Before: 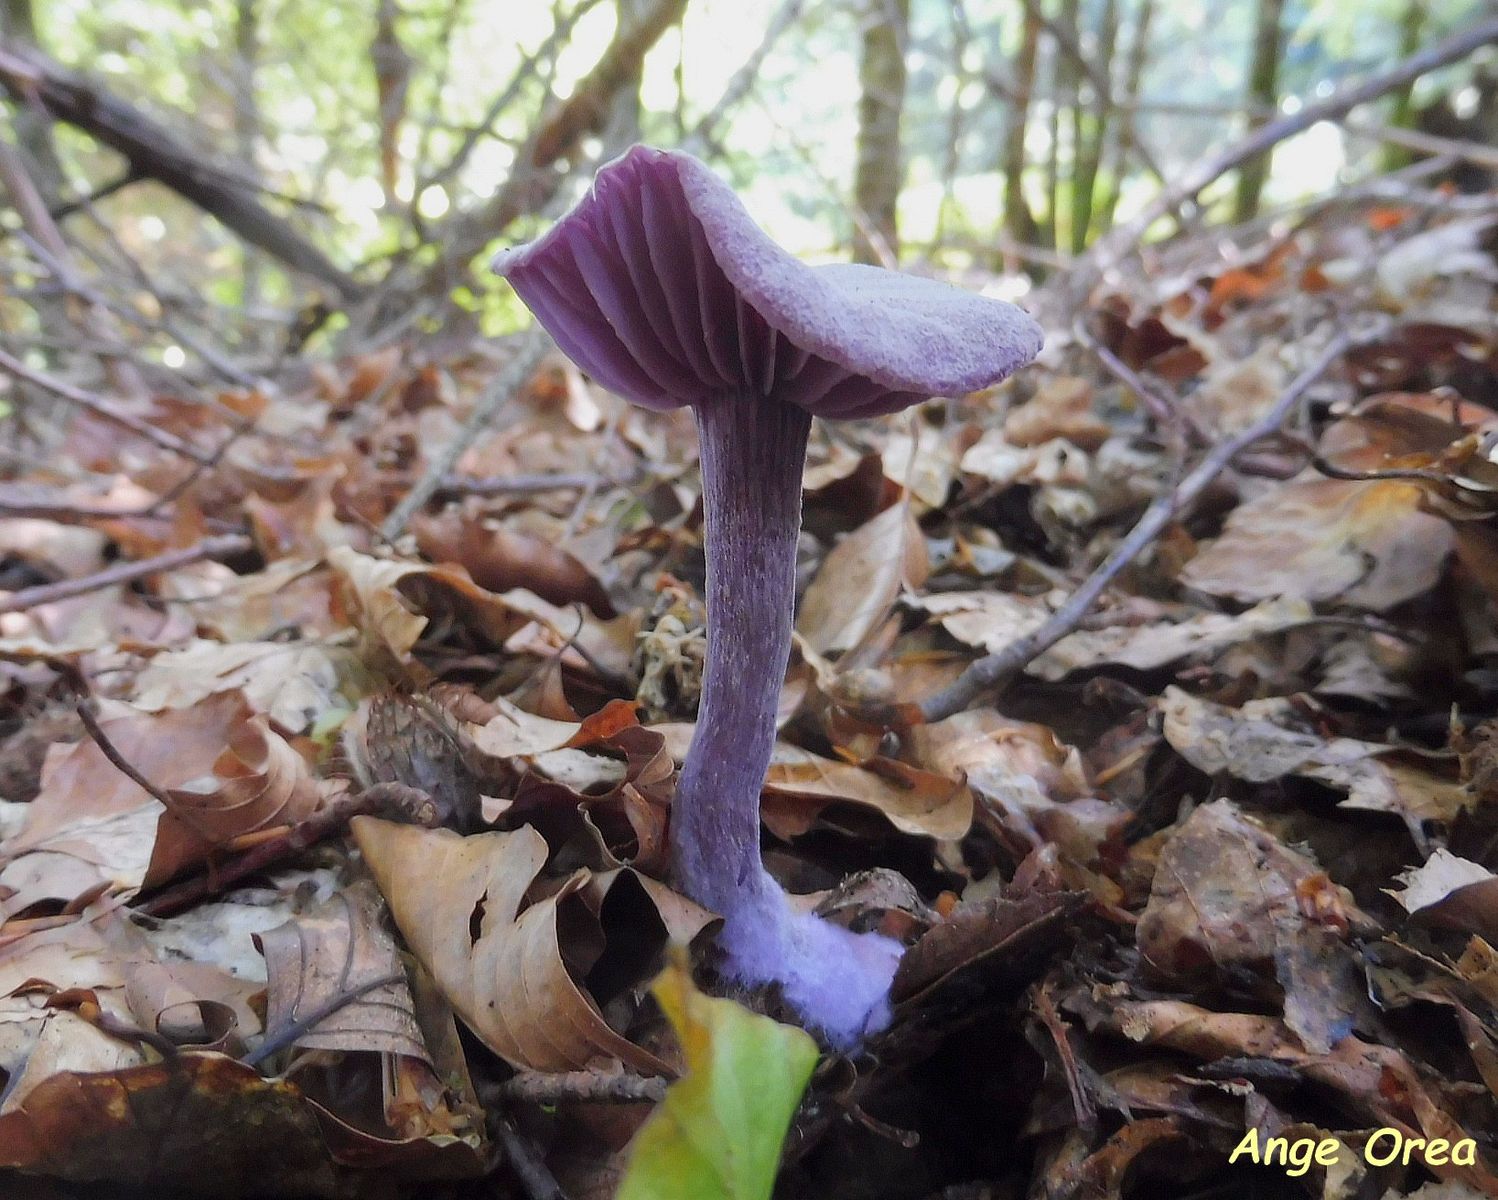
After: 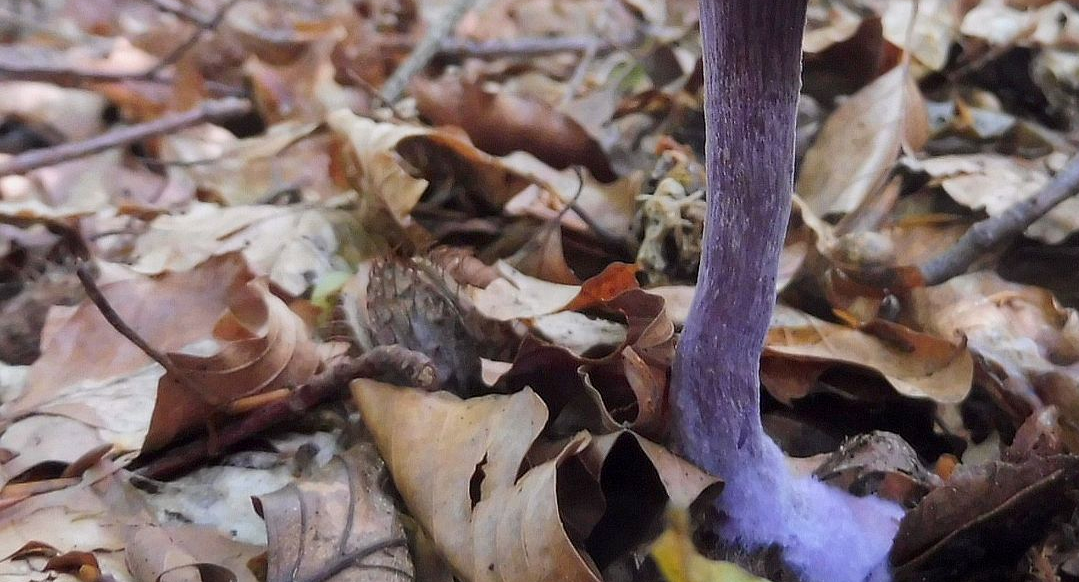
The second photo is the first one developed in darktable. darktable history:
crop: top 36.498%, right 27.964%, bottom 14.995%
local contrast: mode bilateral grid, contrast 20, coarseness 50, detail 120%, midtone range 0.2
contrast brightness saturation: contrast 0.08, saturation 0.02
